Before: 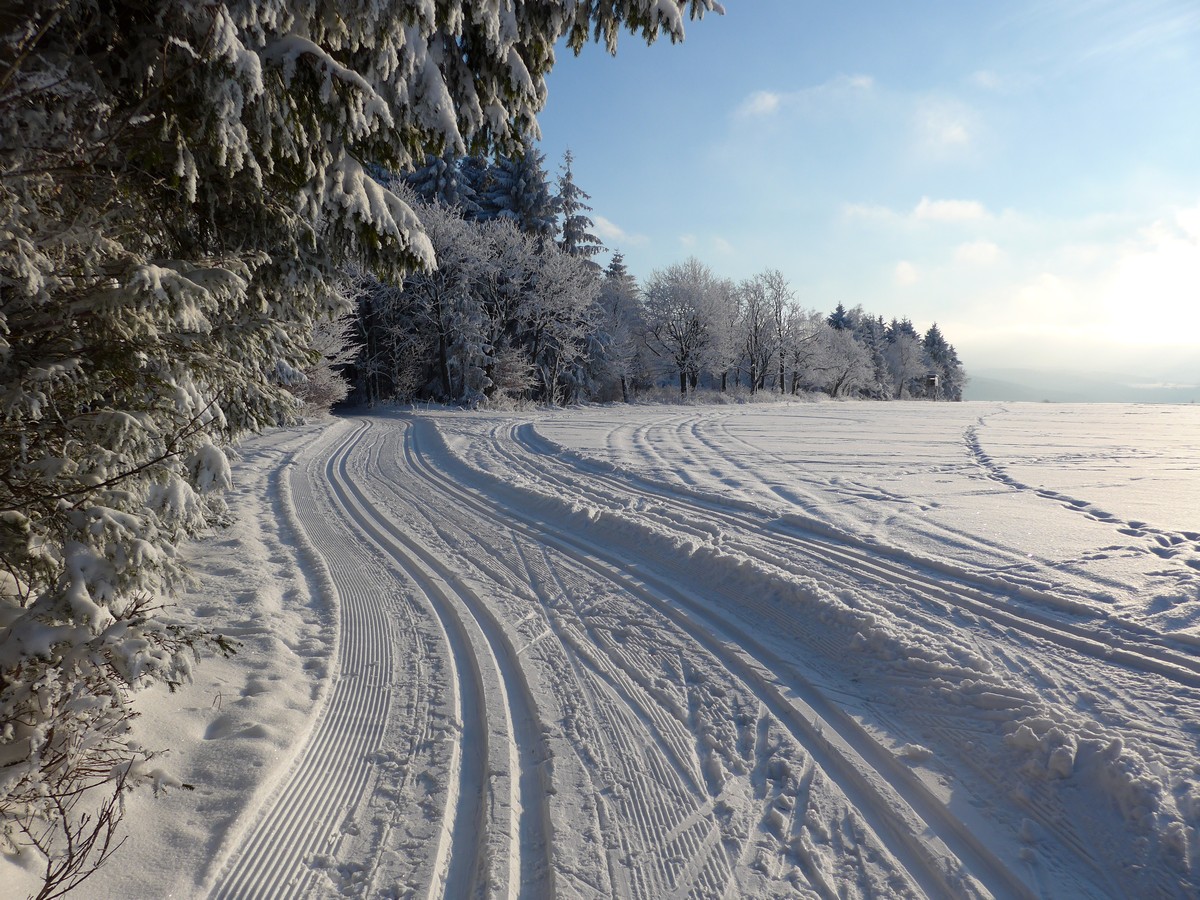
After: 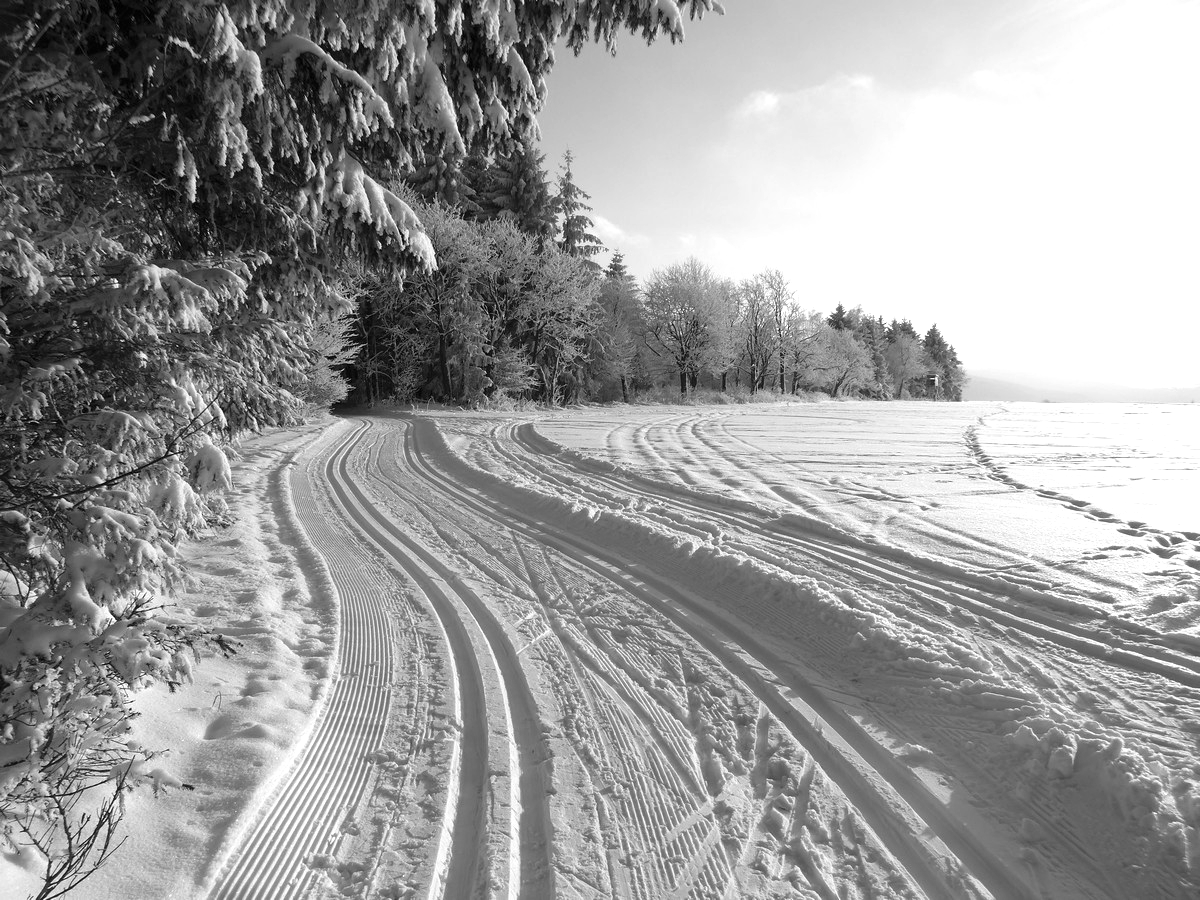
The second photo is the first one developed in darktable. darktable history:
monochrome: on, module defaults
exposure: exposure 0.6 EV, compensate highlight preservation false
